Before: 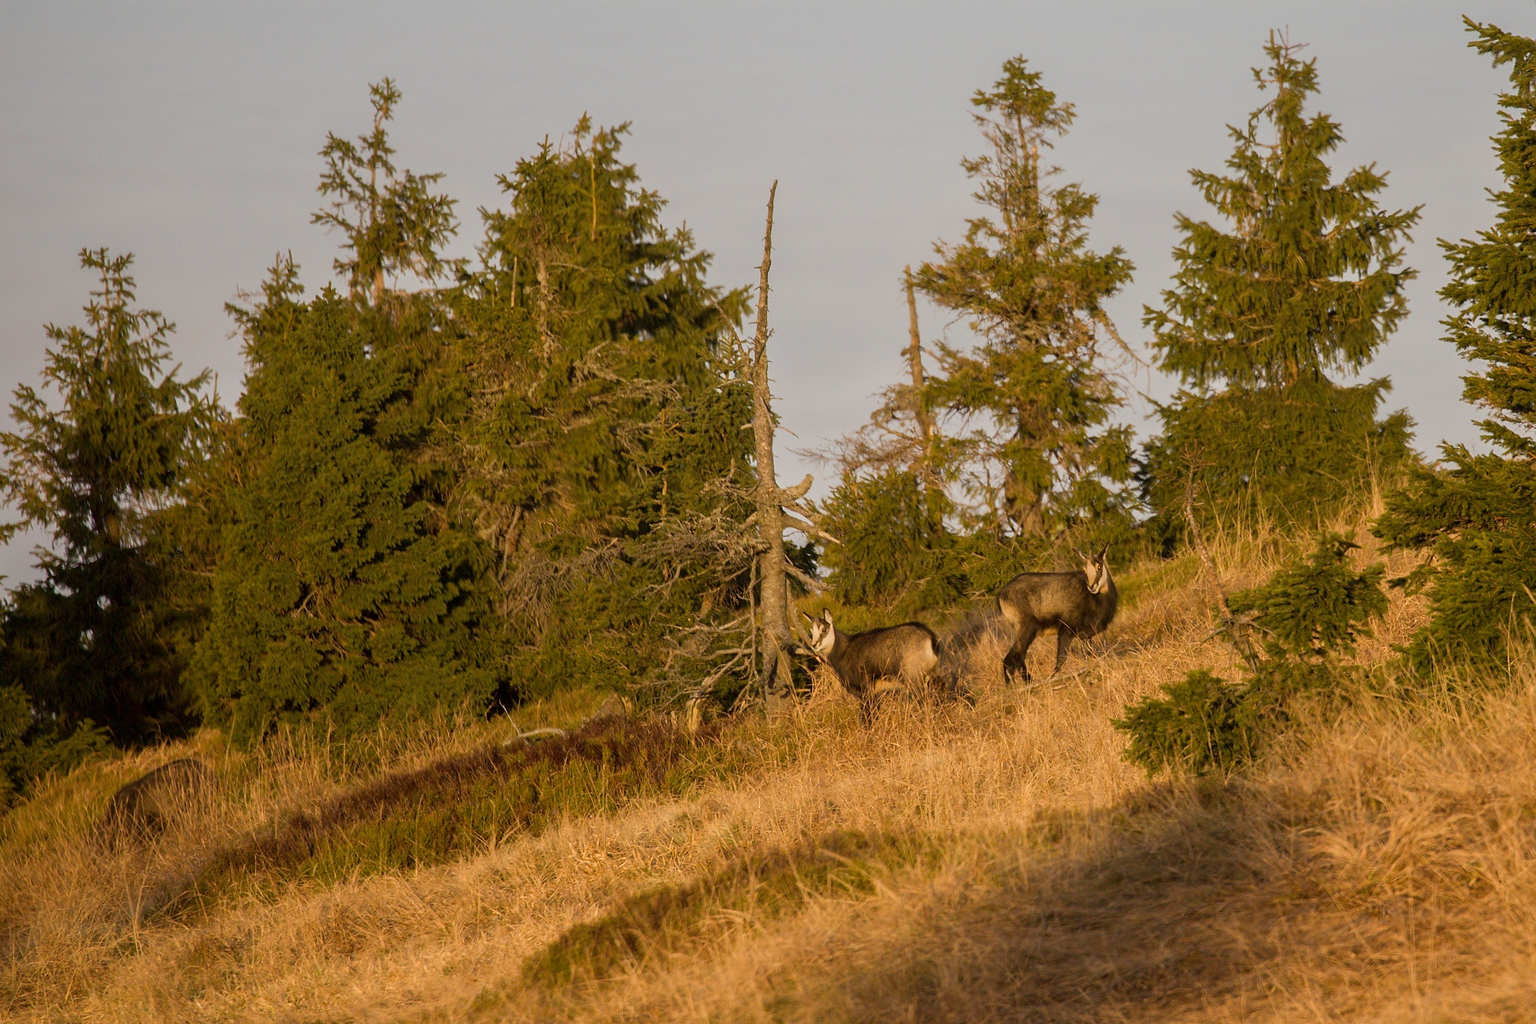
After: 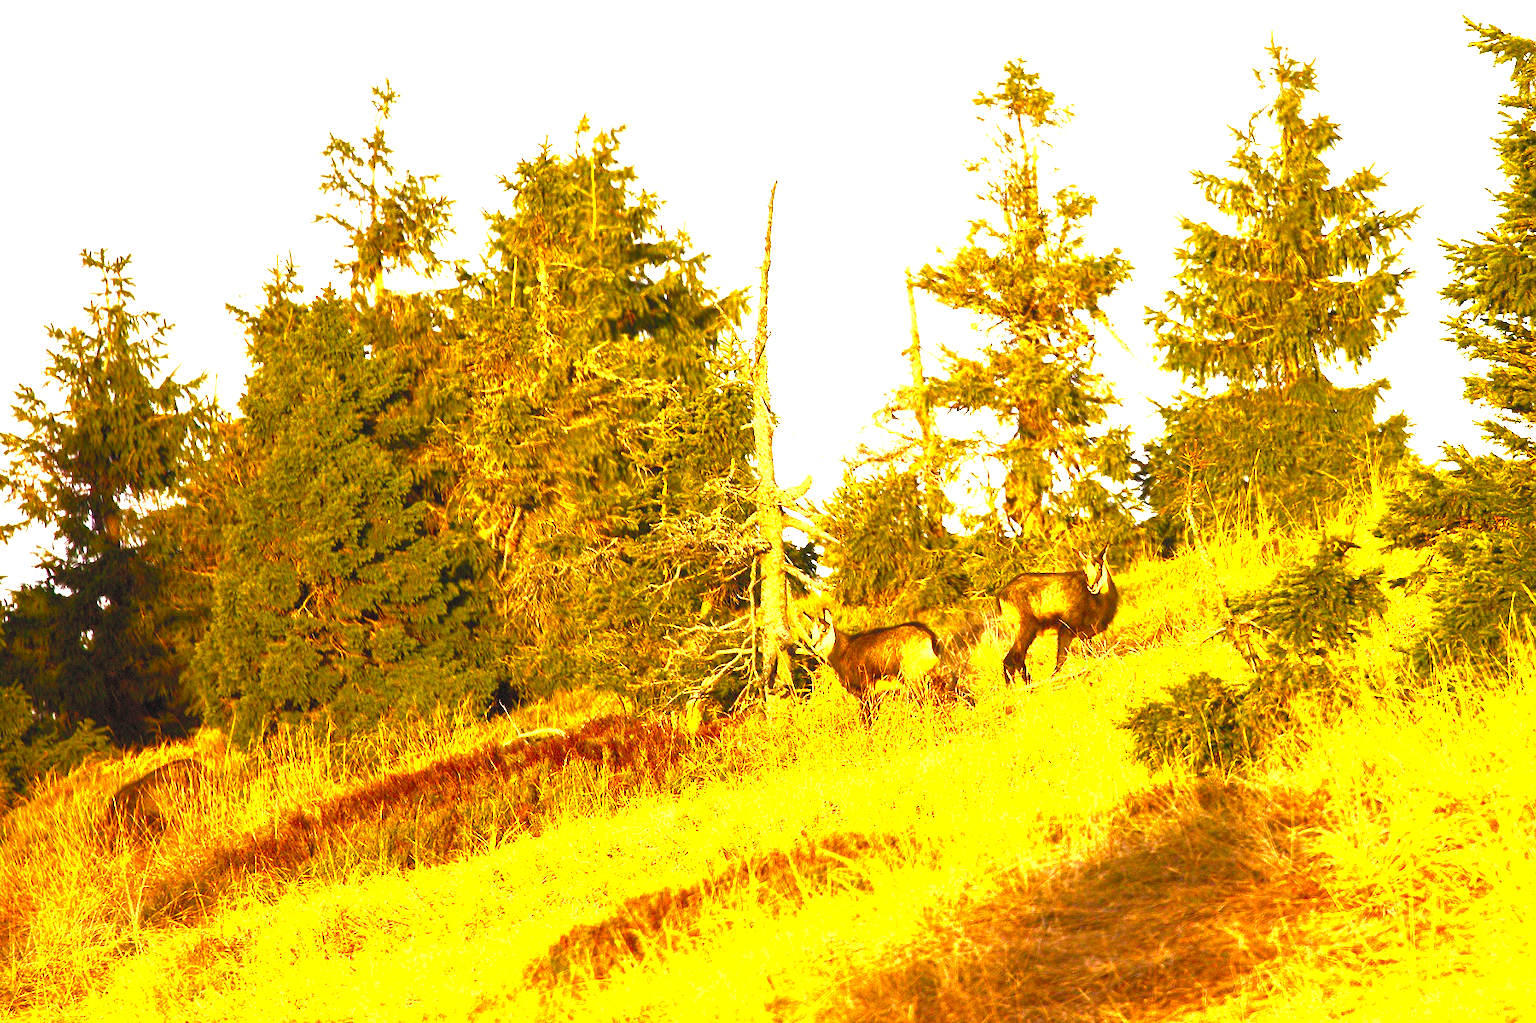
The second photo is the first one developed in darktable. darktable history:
contrast brightness saturation: contrast 0.982, brightness 0.986, saturation 0.992
crop: bottom 0.072%
levels: levels [0, 0.352, 0.703]
